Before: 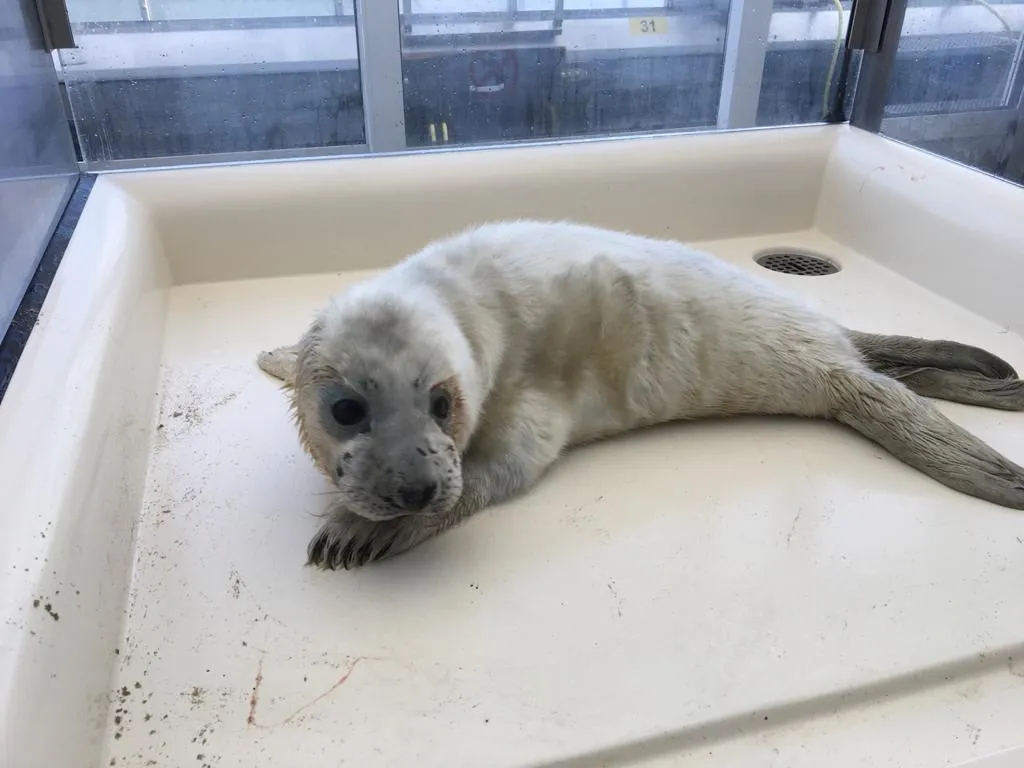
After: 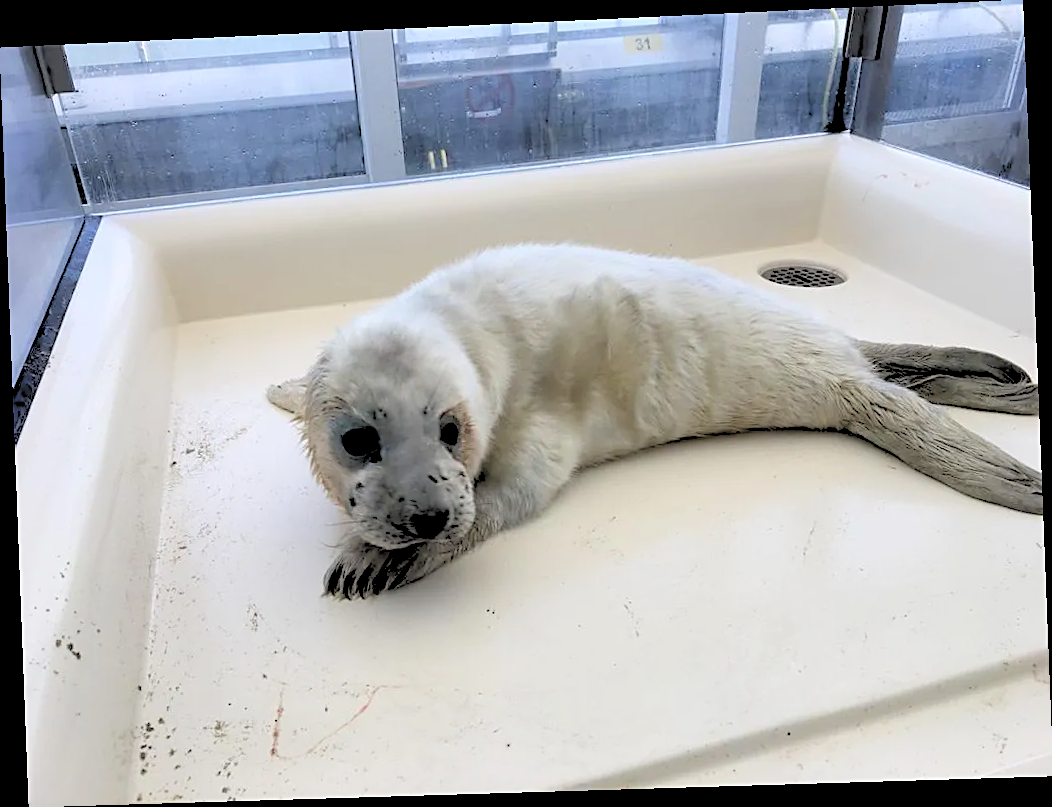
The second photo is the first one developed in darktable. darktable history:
sharpen: on, module defaults
rgb levels: levels [[0.027, 0.429, 0.996], [0, 0.5, 1], [0, 0.5, 1]]
rotate and perspective: rotation -2.22°, lens shift (horizontal) -0.022, automatic cropping off
